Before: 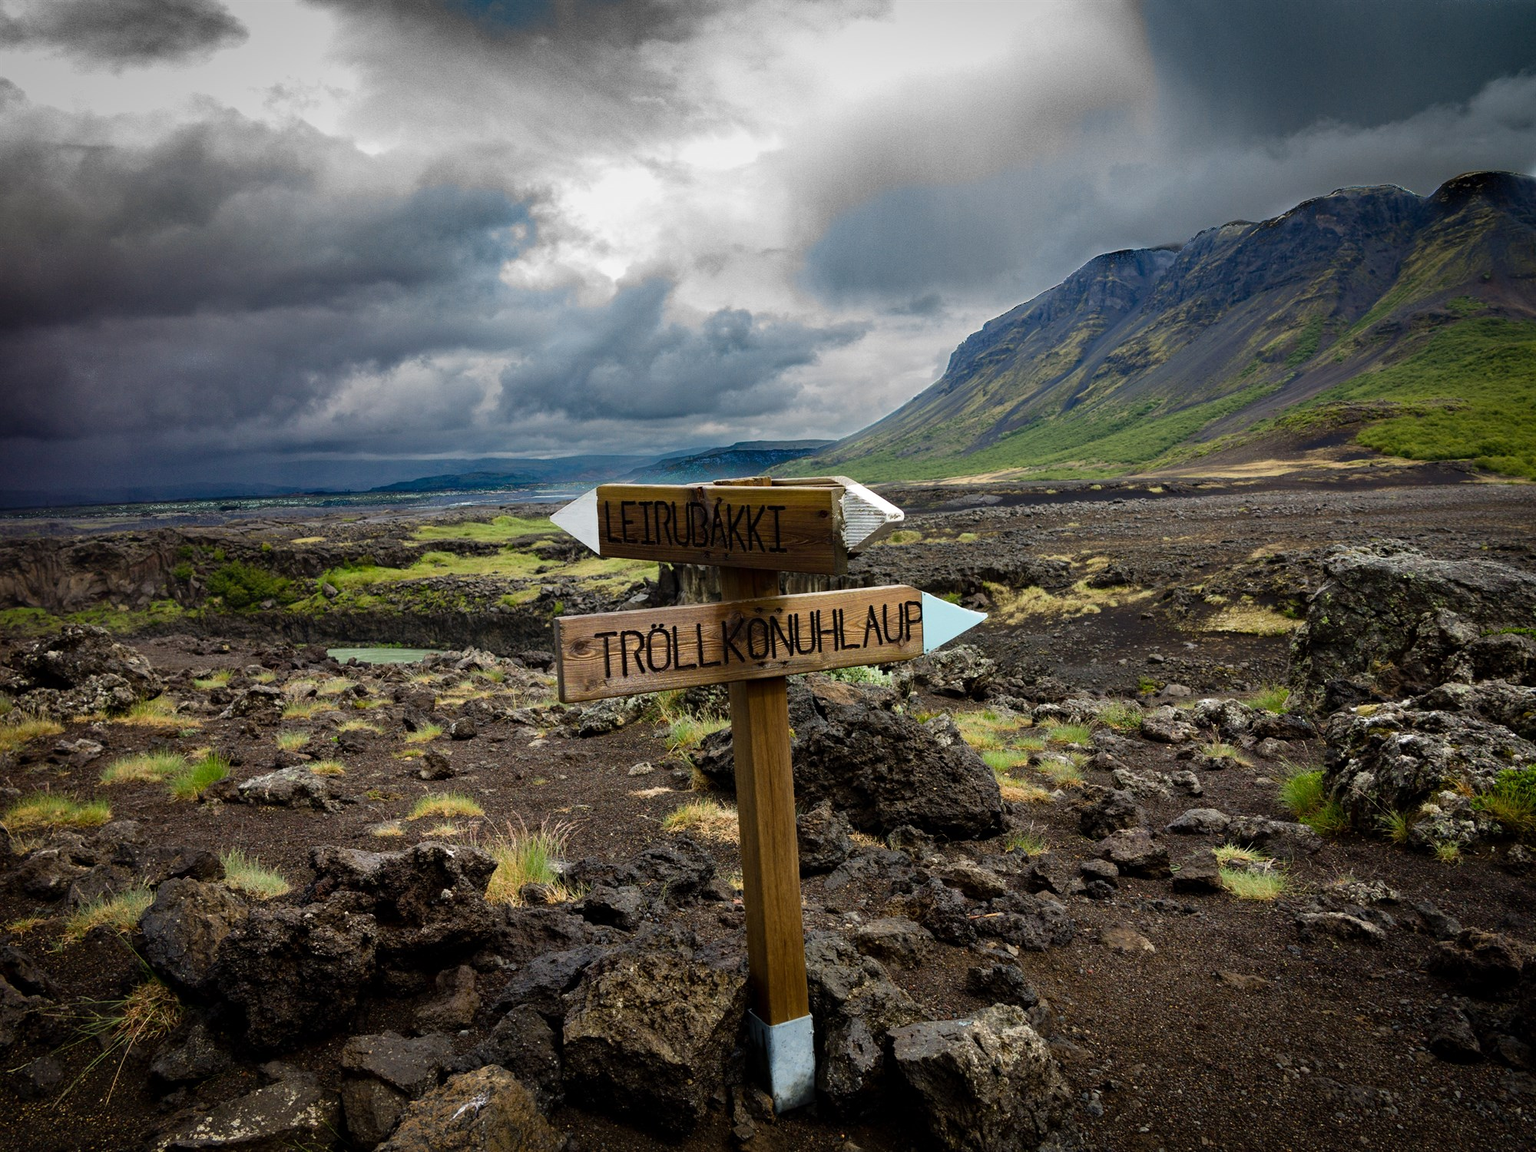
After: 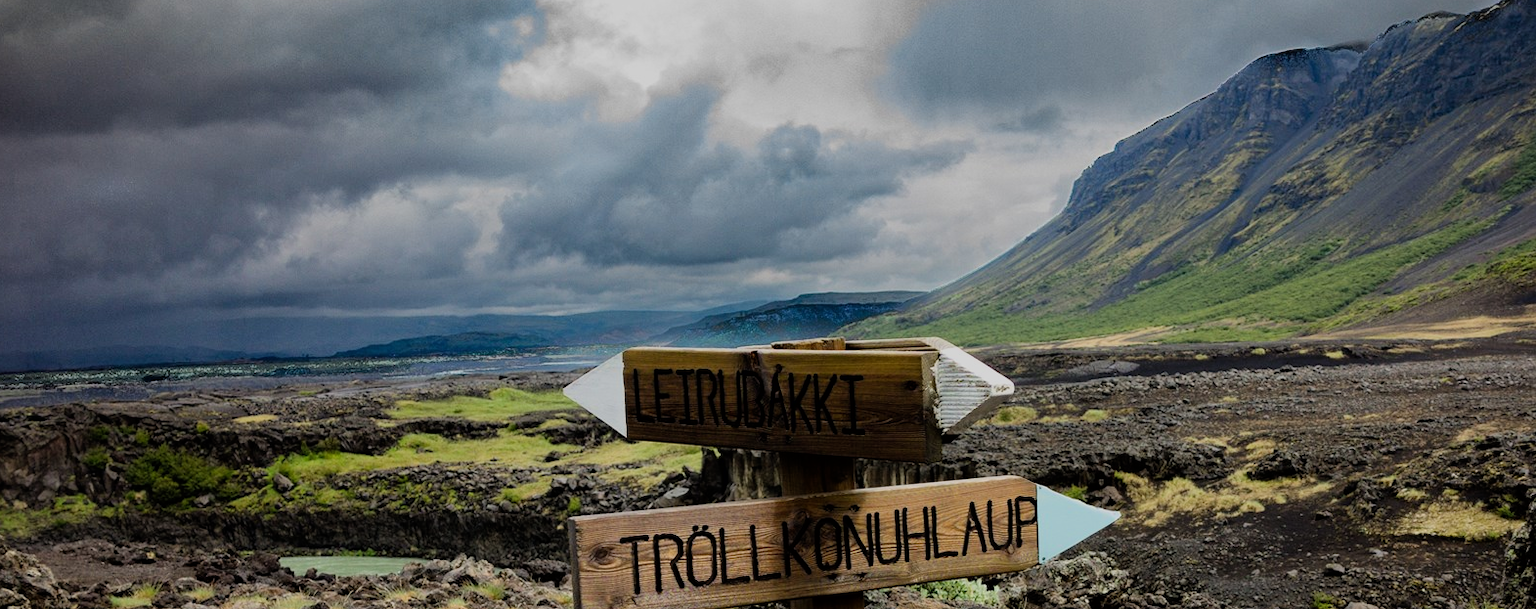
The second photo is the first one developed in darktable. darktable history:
filmic rgb: black relative exposure -7.65 EV, white relative exposure 4.56 EV, hardness 3.61, color science v6 (2022)
crop: left 7.036%, top 18.398%, right 14.379%, bottom 40.043%
